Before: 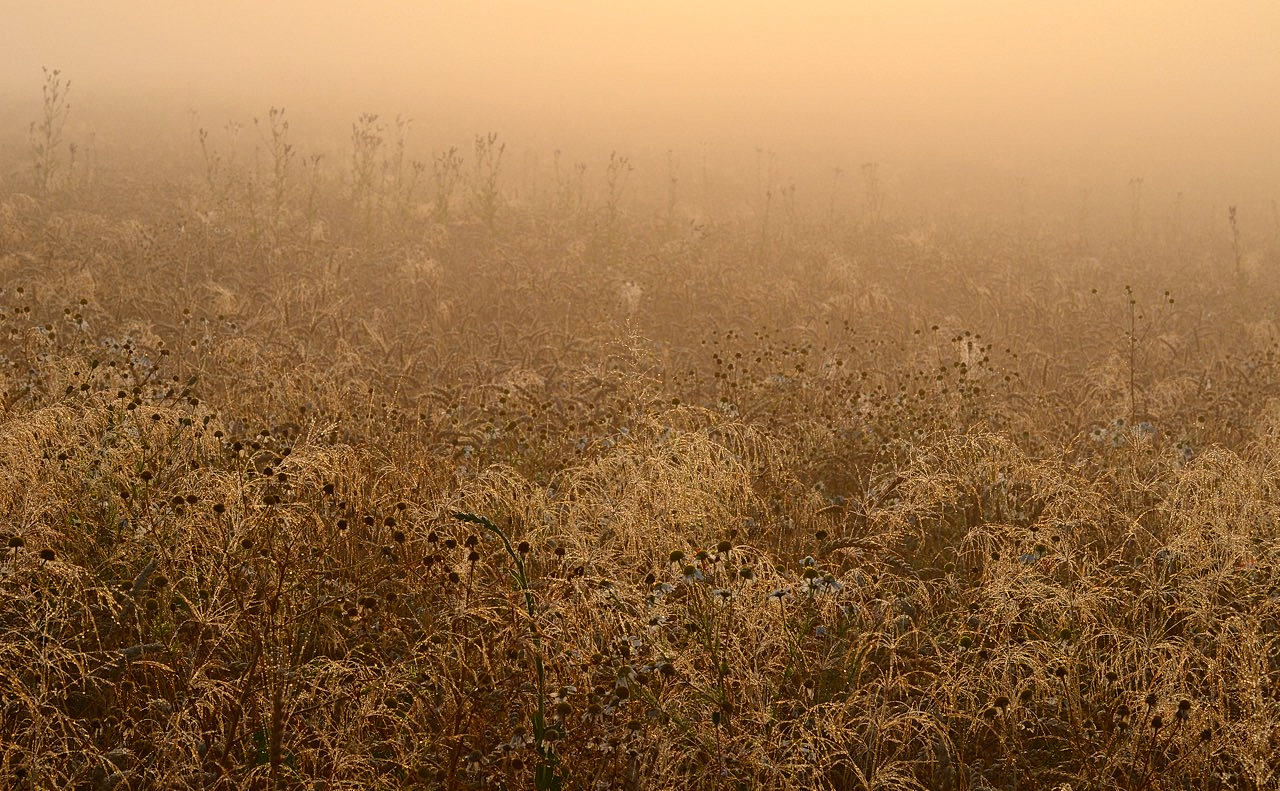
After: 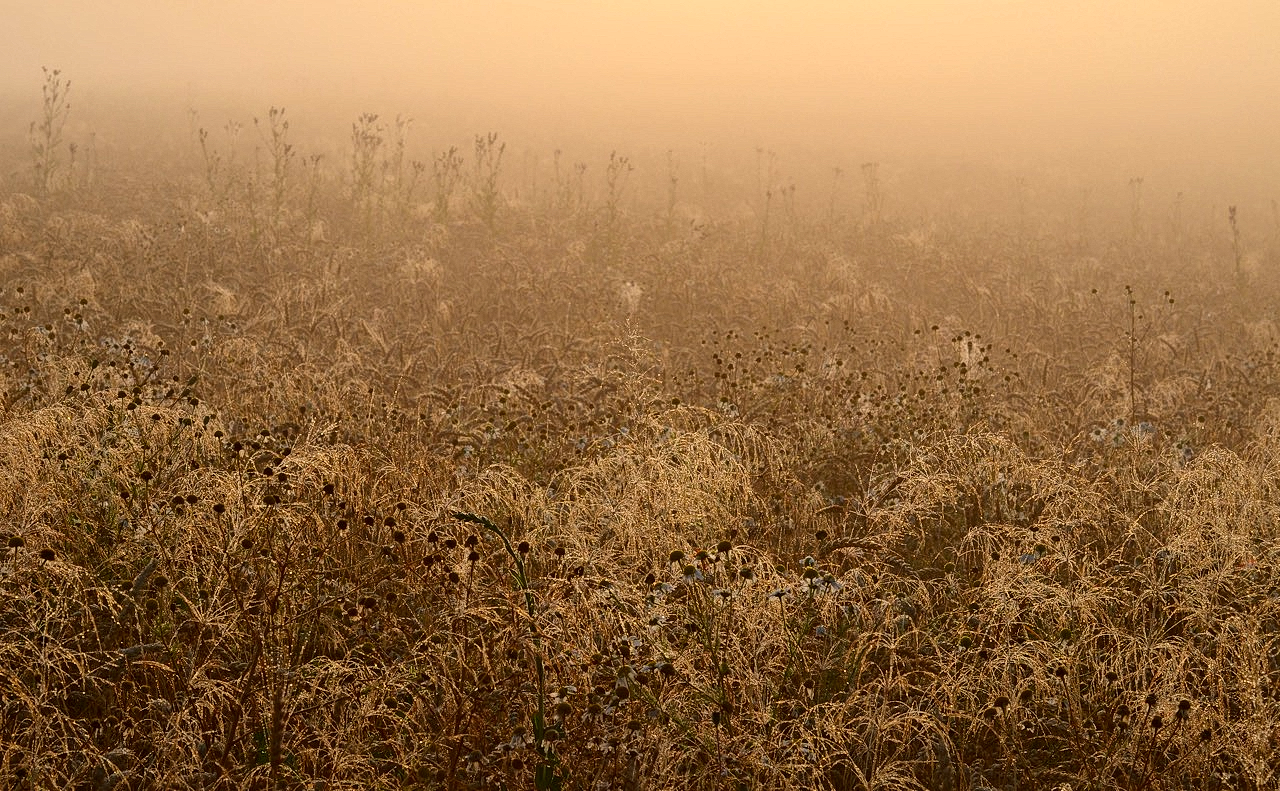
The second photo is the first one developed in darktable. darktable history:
local contrast: mode bilateral grid, contrast 20, coarseness 49, detail 140%, midtone range 0.2
